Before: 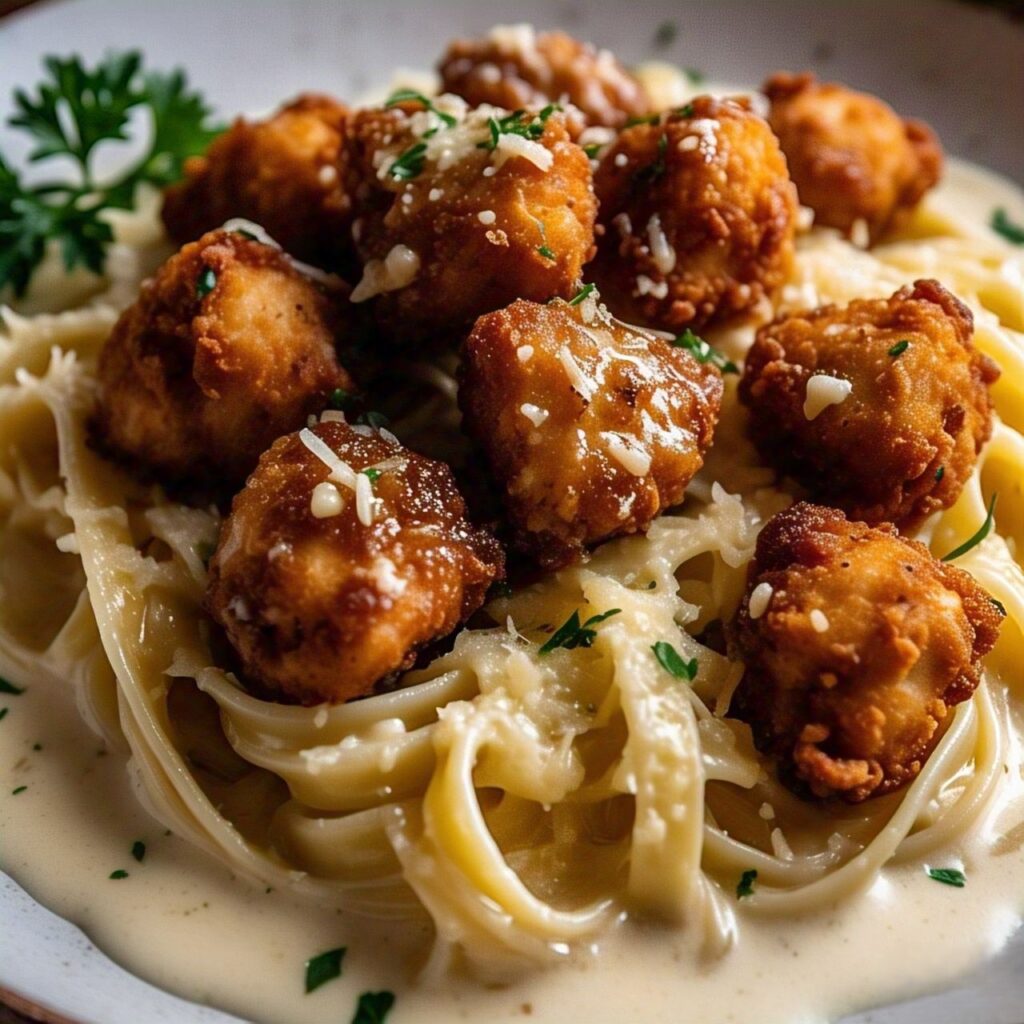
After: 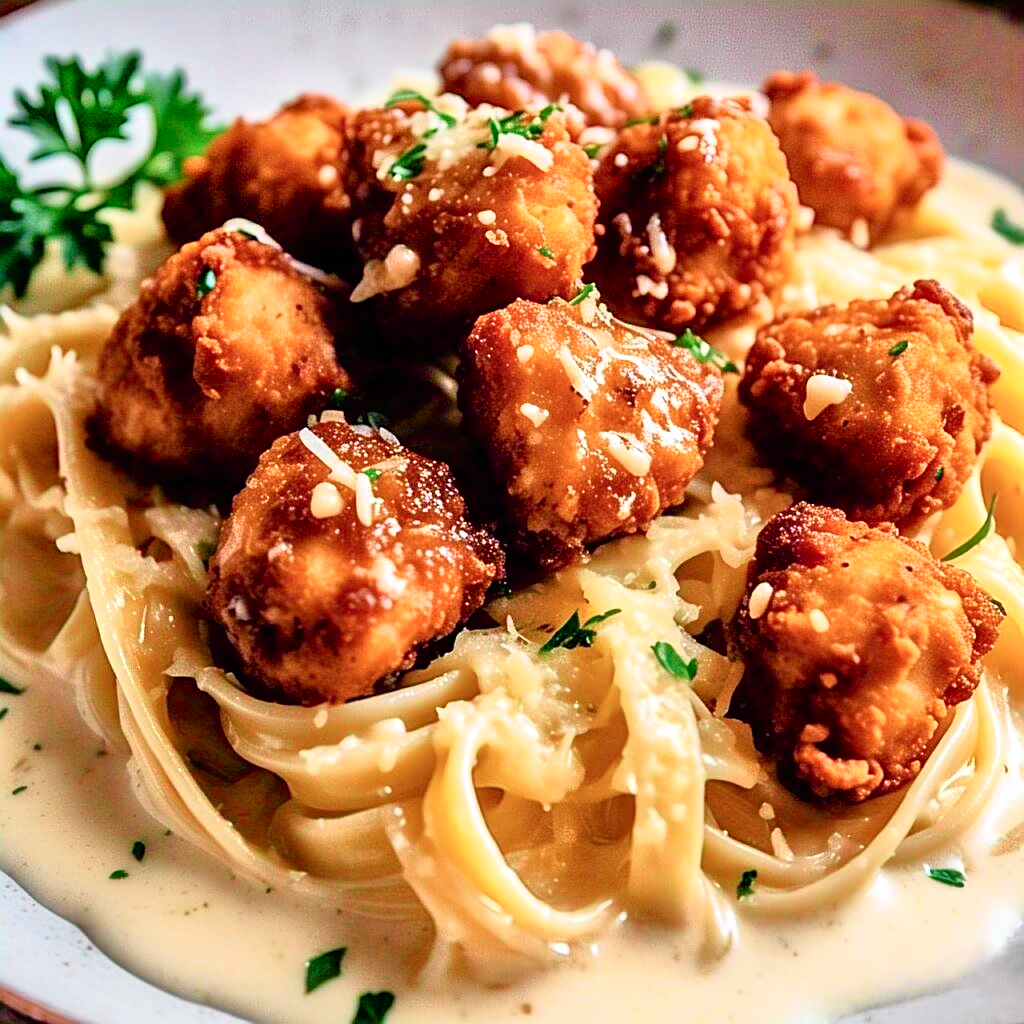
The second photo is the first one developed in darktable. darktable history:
sharpen: on, module defaults
tone curve: curves: ch0 [(0, 0) (0.051, 0.027) (0.096, 0.071) (0.241, 0.247) (0.455, 0.52) (0.594, 0.692) (0.715, 0.845) (0.84, 0.936) (1, 1)]; ch1 [(0, 0) (0.1, 0.038) (0.318, 0.243) (0.399, 0.351) (0.478, 0.469) (0.499, 0.499) (0.534, 0.549) (0.565, 0.605) (0.601, 0.644) (0.666, 0.701) (1, 1)]; ch2 [(0, 0) (0.453, 0.45) (0.479, 0.483) (0.504, 0.499) (0.52, 0.508) (0.561, 0.573) (0.592, 0.617) (0.824, 0.815) (1, 1)], color space Lab, independent channels, preserve colors none
tone equalizer: -7 EV 0.15 EV, -6 EV 0.6 EV, -5 EV 1.15 EV, -4 EV 1.33 EV, -3 EV 1.15 EV, -2 EV 0.6 EV, -1 EV 0.15 EV, mask exposure compensation -0.5 EV
